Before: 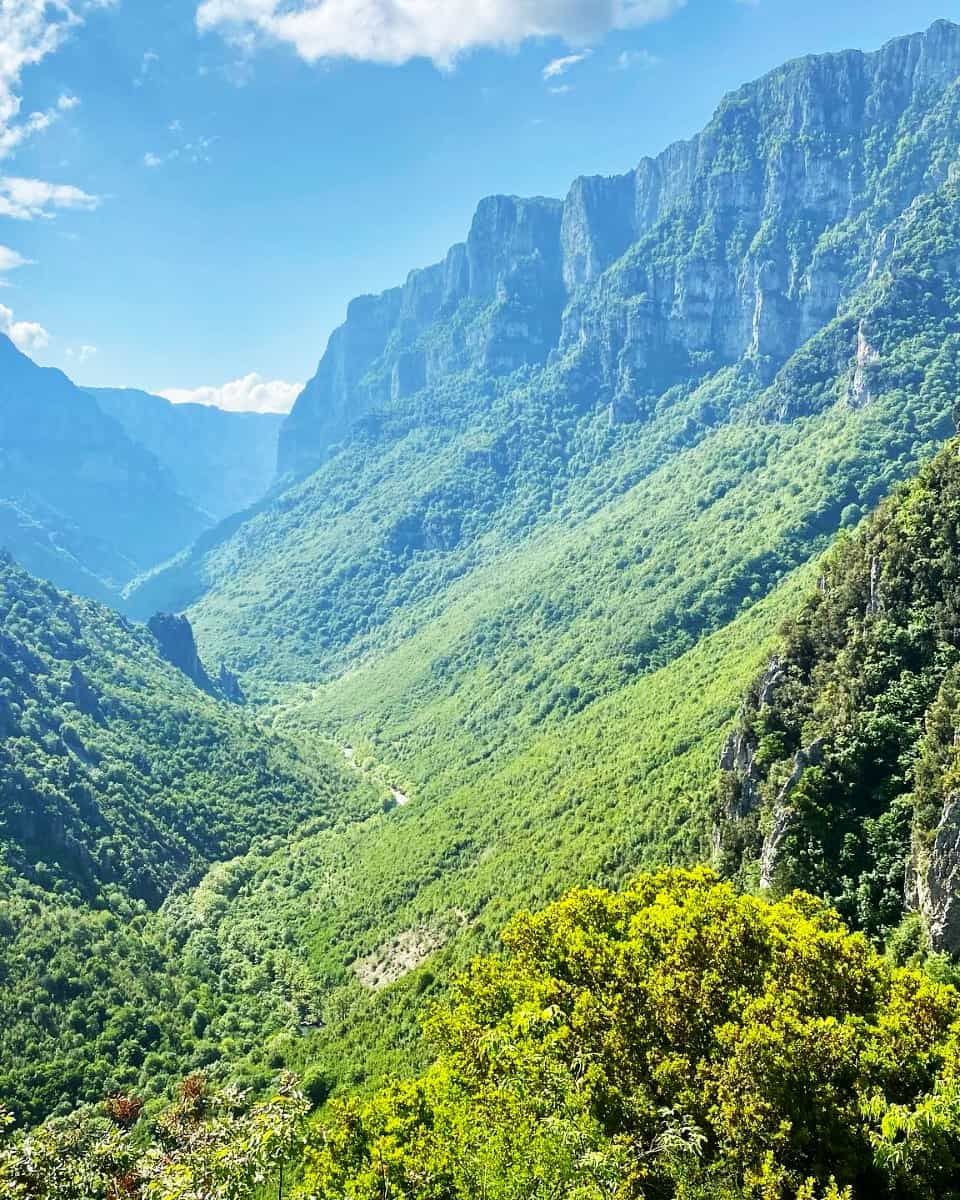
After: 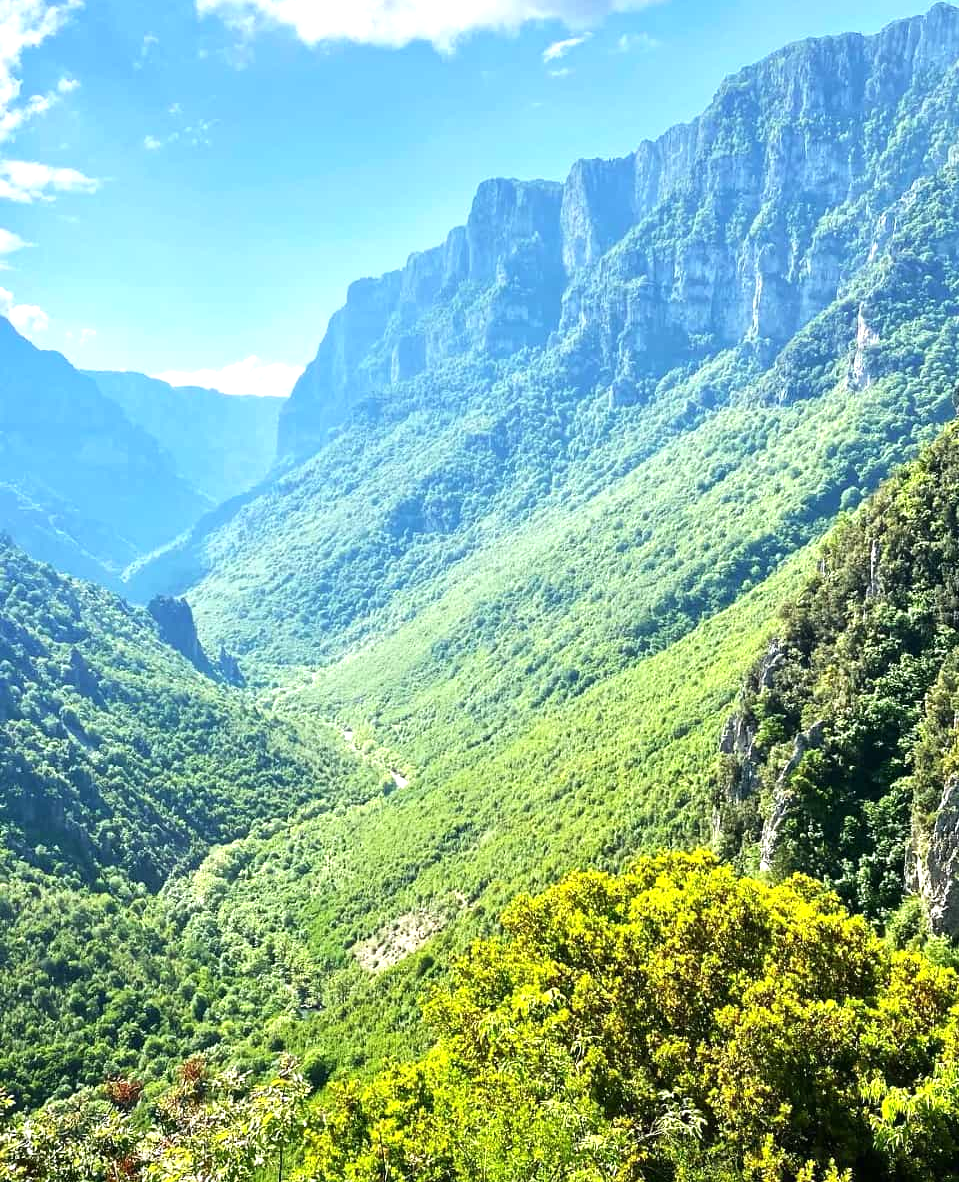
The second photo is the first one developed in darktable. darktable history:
exposure: black level correction 0, exposure 0.498 EV, compensate highlight preservation false
crop: top 1.478%, right 0.076%
